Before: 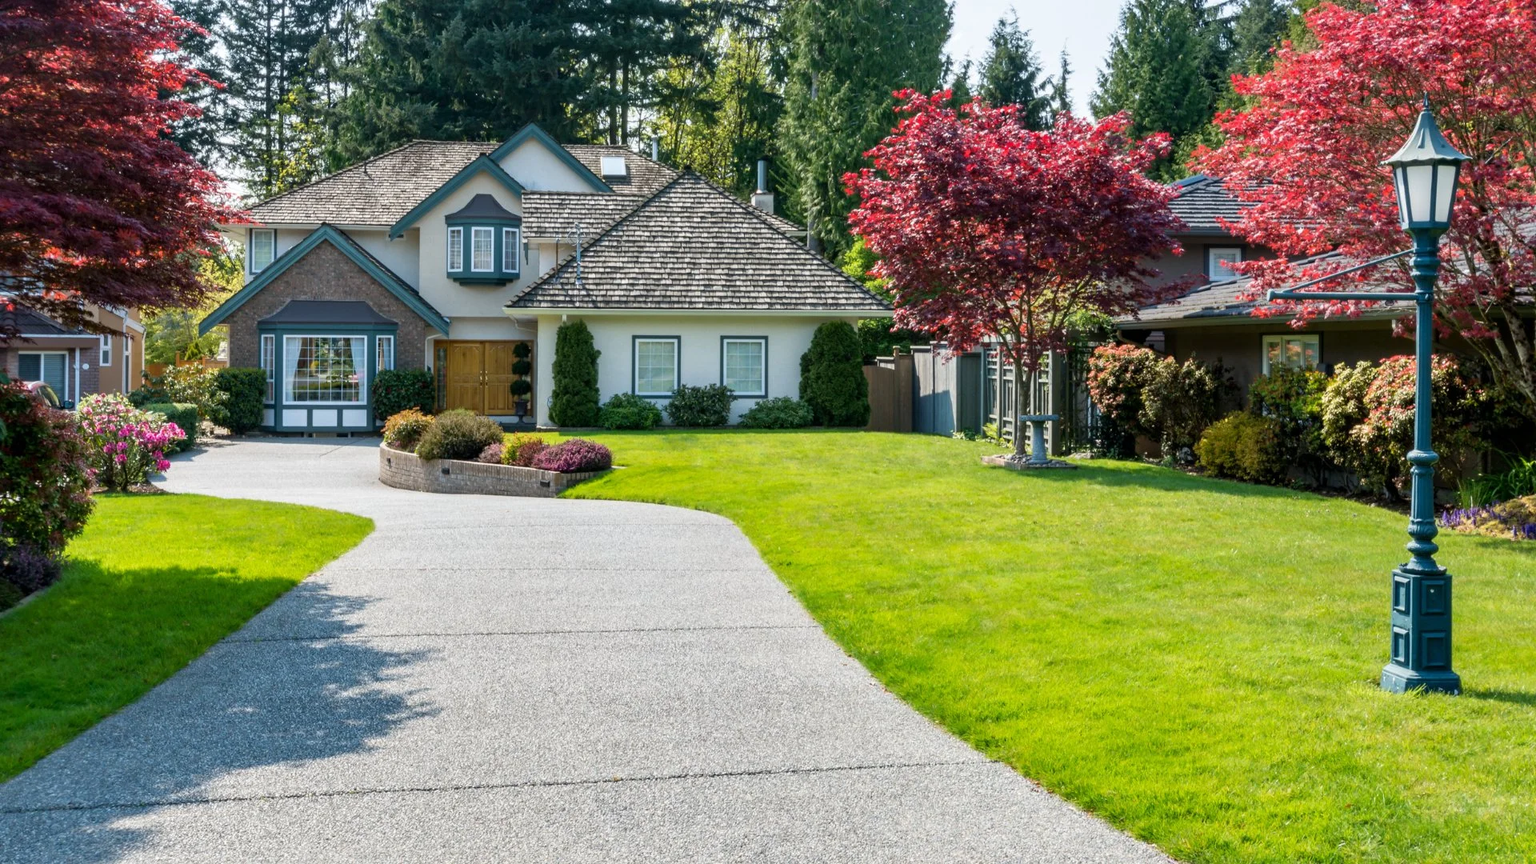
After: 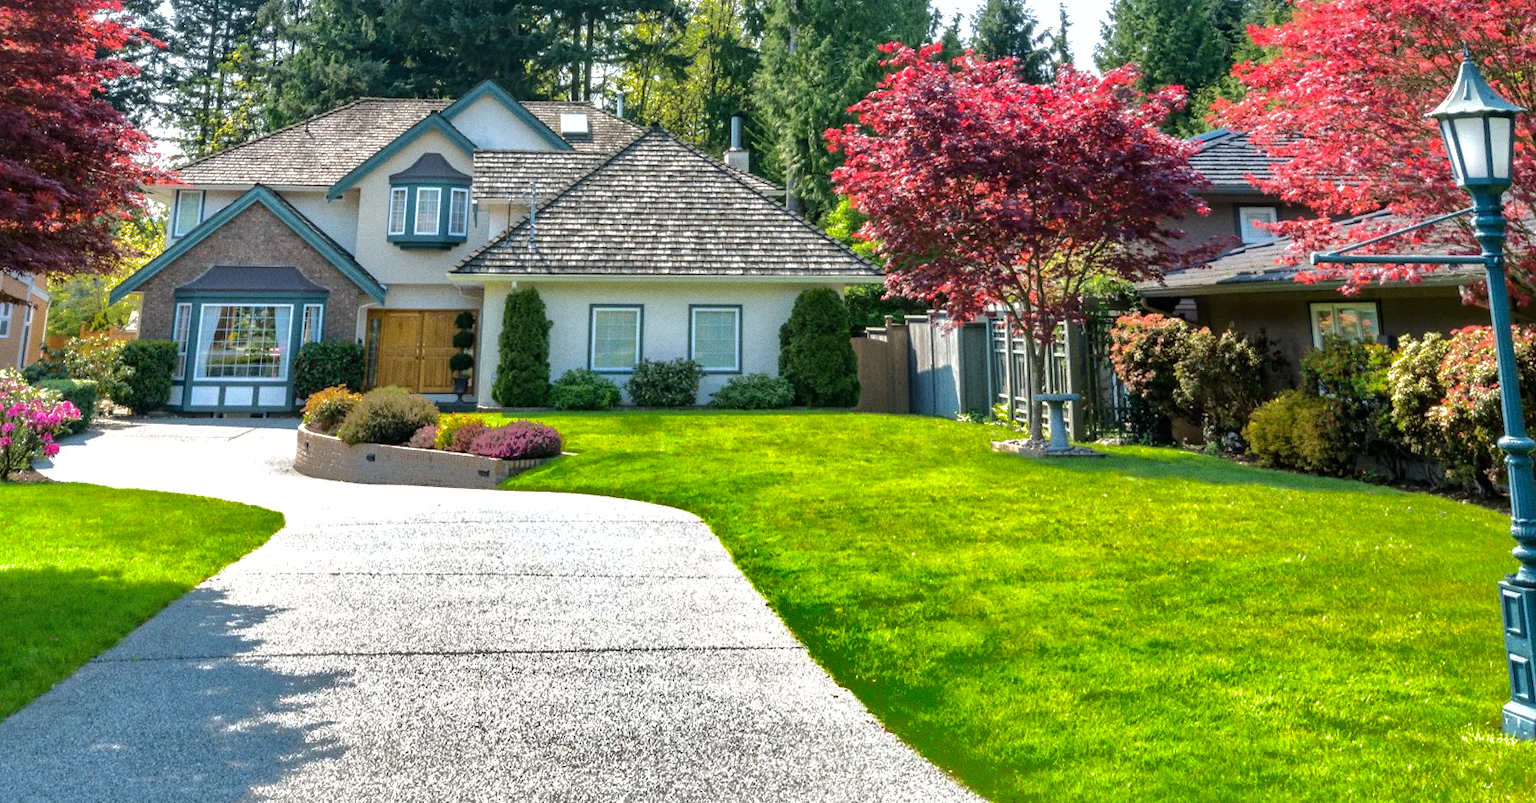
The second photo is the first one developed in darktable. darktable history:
rotate and perspective: rotation 0.128°, lens shift (vertical) -0.181, lens shift (horizontal) -0.044, shear 0.001, automatic cropping off
shadows and highlights: shadows -19.91, highlights -73.15
crop and rotate: left 10.77%, top 5.1%, right 10.41%, bottom 16.76%
exposure: black level correction 0, exposure 0.6 EV, compensate exposure bias true, compensate highlight preservation false
grain: coarseness 0.09 ISO
